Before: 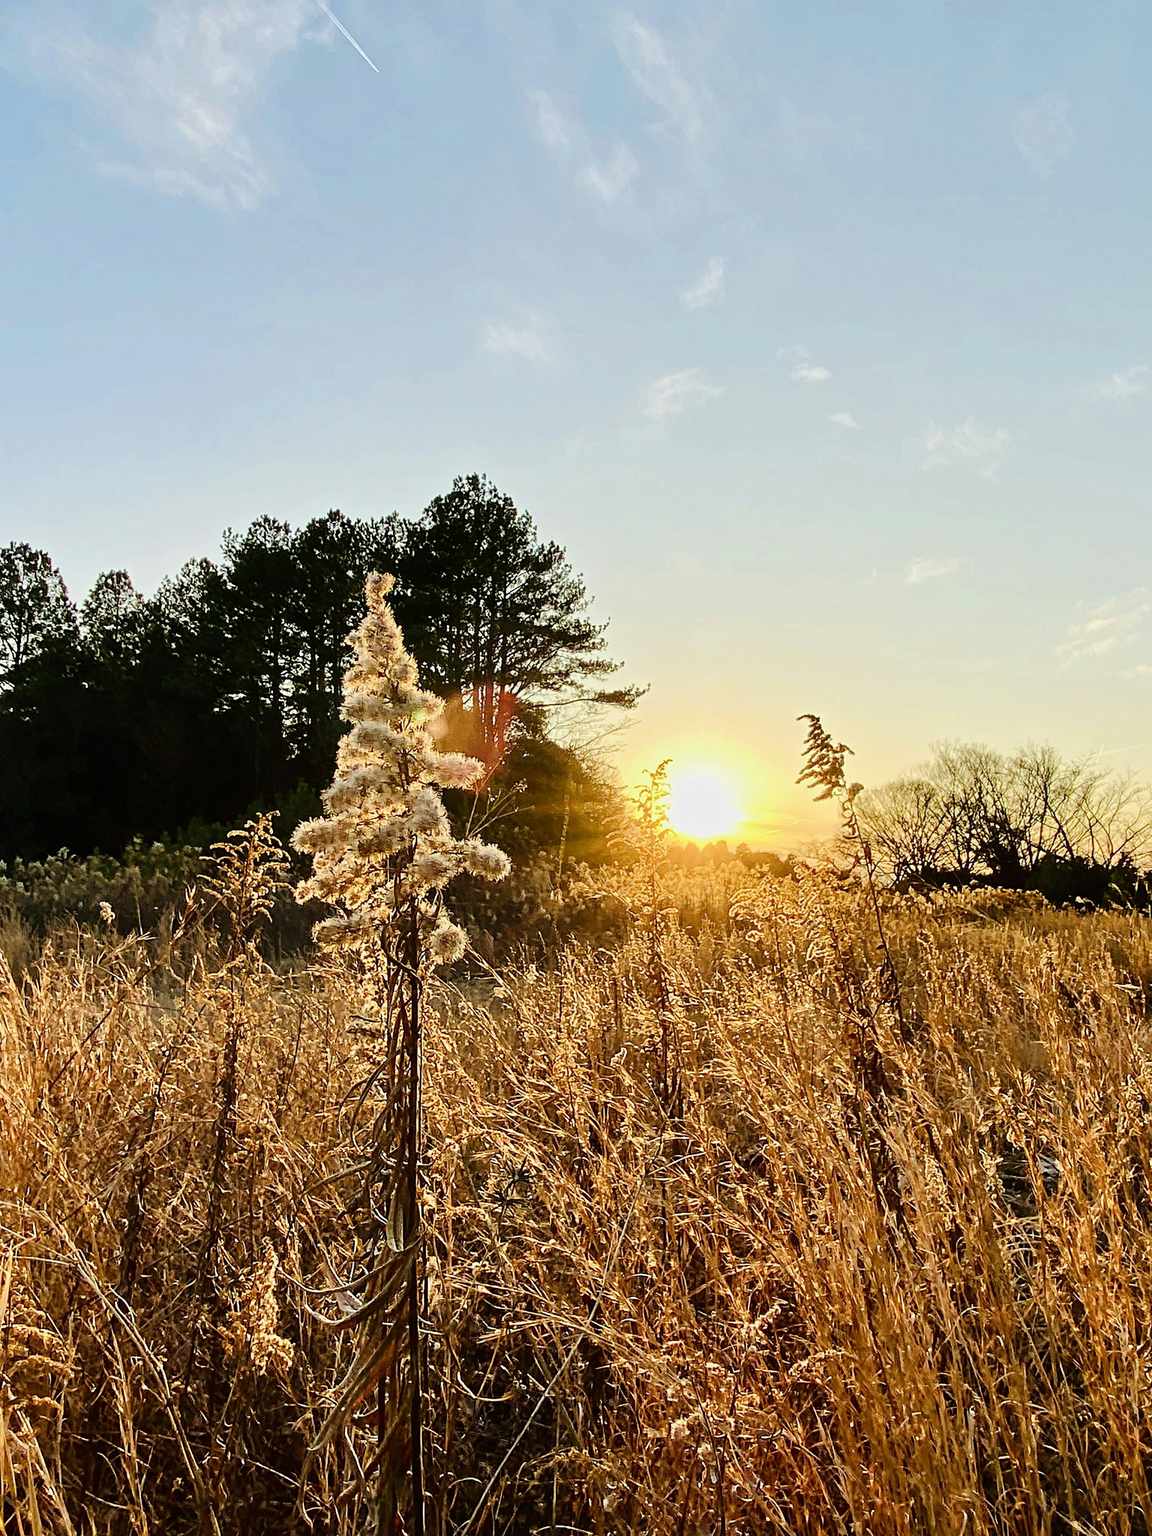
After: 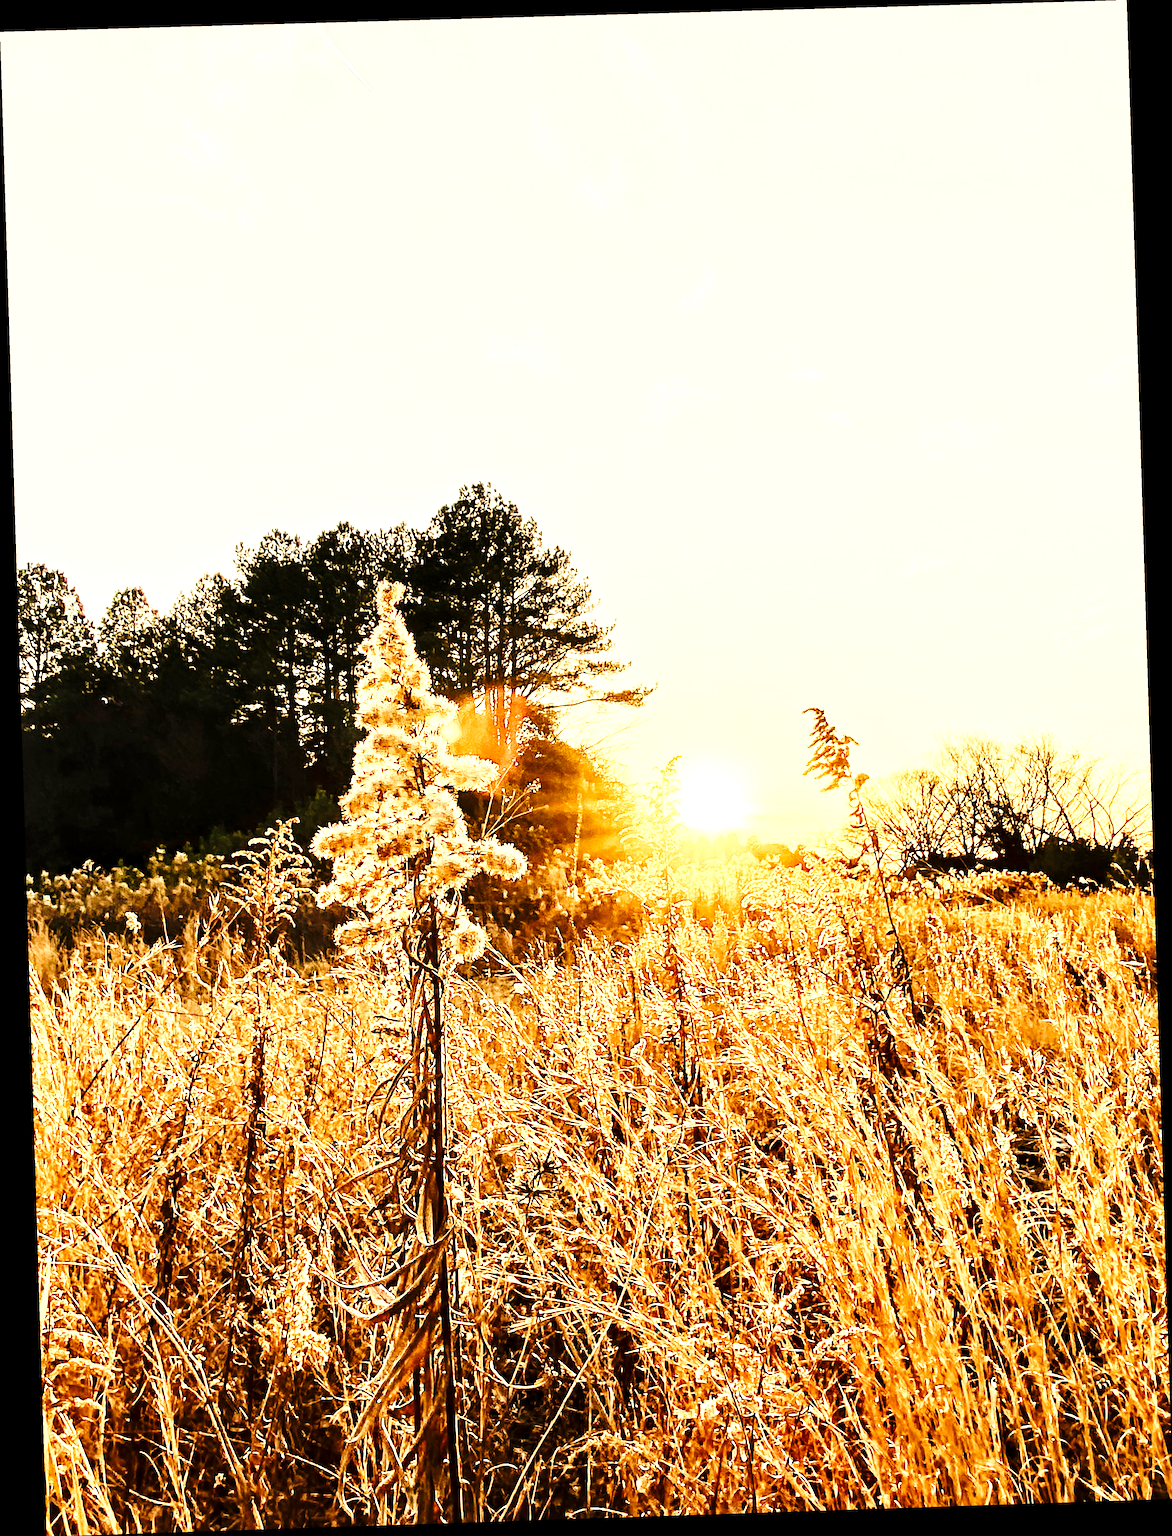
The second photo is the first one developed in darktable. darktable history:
base curve: curves: ch0 [(0, 0) (0.036, 0.025) (0.121, 0.166) (0.206, 0.329) (0.605, 0.79) (1, 1)], preserve colors none
rotate and perspective: rotation -1.77°, lens shift (horizontal) 0.004, automatic cropping off
exposure: exposure 1 EV, compensate highlight preservation false
contrast equalizer: y [[0.514, 0.573, 0.581, 0.508, 0.5, 0.5], [0.5 ×6], [0.5 ×6], [0 ×6], [0 ×6]]
white balance: red 1.467, blue 0.684
color contrast: green-magenta contrast 0.8, blue-yellow contrast 1.1, unbound 0
rgb levels: preserve colors max RGB
color calibration: x 0.38, y 0.391, temperature 4086.74 K
